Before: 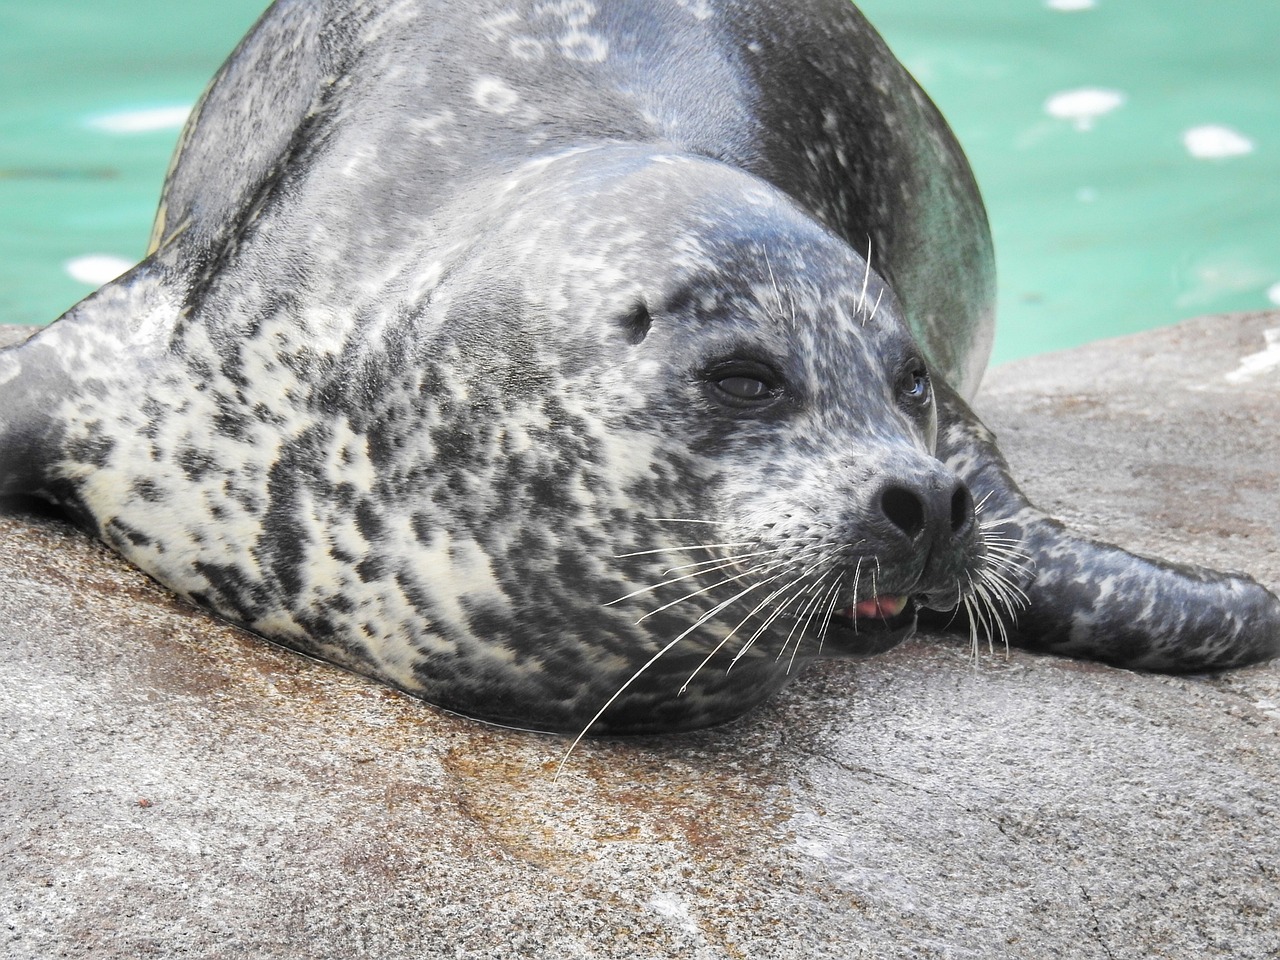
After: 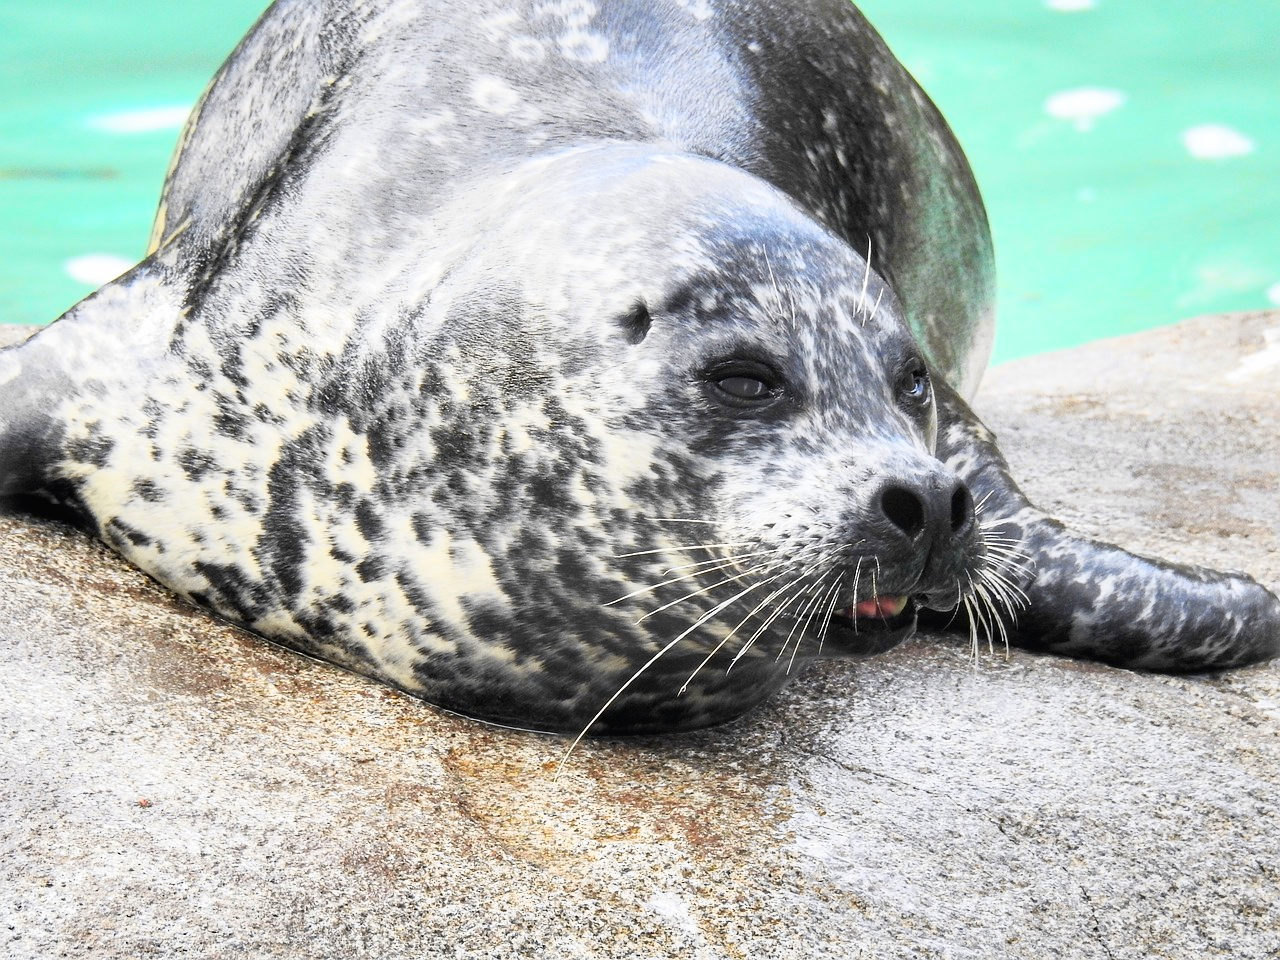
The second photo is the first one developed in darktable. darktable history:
tone curve: curves: ch0 [(0, 0.013) (0.054, 0.018) (0.205, 0.191) (0.289, 0.292) (0.39, 0.424) (0.493, 0.551) (0.647, 0.752) (0.778, 0.895) (1, 0.998)]; ch1 [(0, 0) (0.385, 0.343) (0.439, 0.415) (0.494, 0.495) (0.501, 0.501) (0.51, 0.509) (0.54, 0.546) (0.586, 0.606) (0.66, 0.701) (0.783, 0.804) (1, 1)]; ch2 [(0, 0) (0.32, 0.281) (0.403, 0.399) (0.441, 0.428) (0.47, 0.469) (0.498, 0.496) (0.524, 0.538) (0.566, 0.579) (0.633, 0.665) (0.7, 0.711) (1, 1)], color space Lab, independent channels, preserve colors none
